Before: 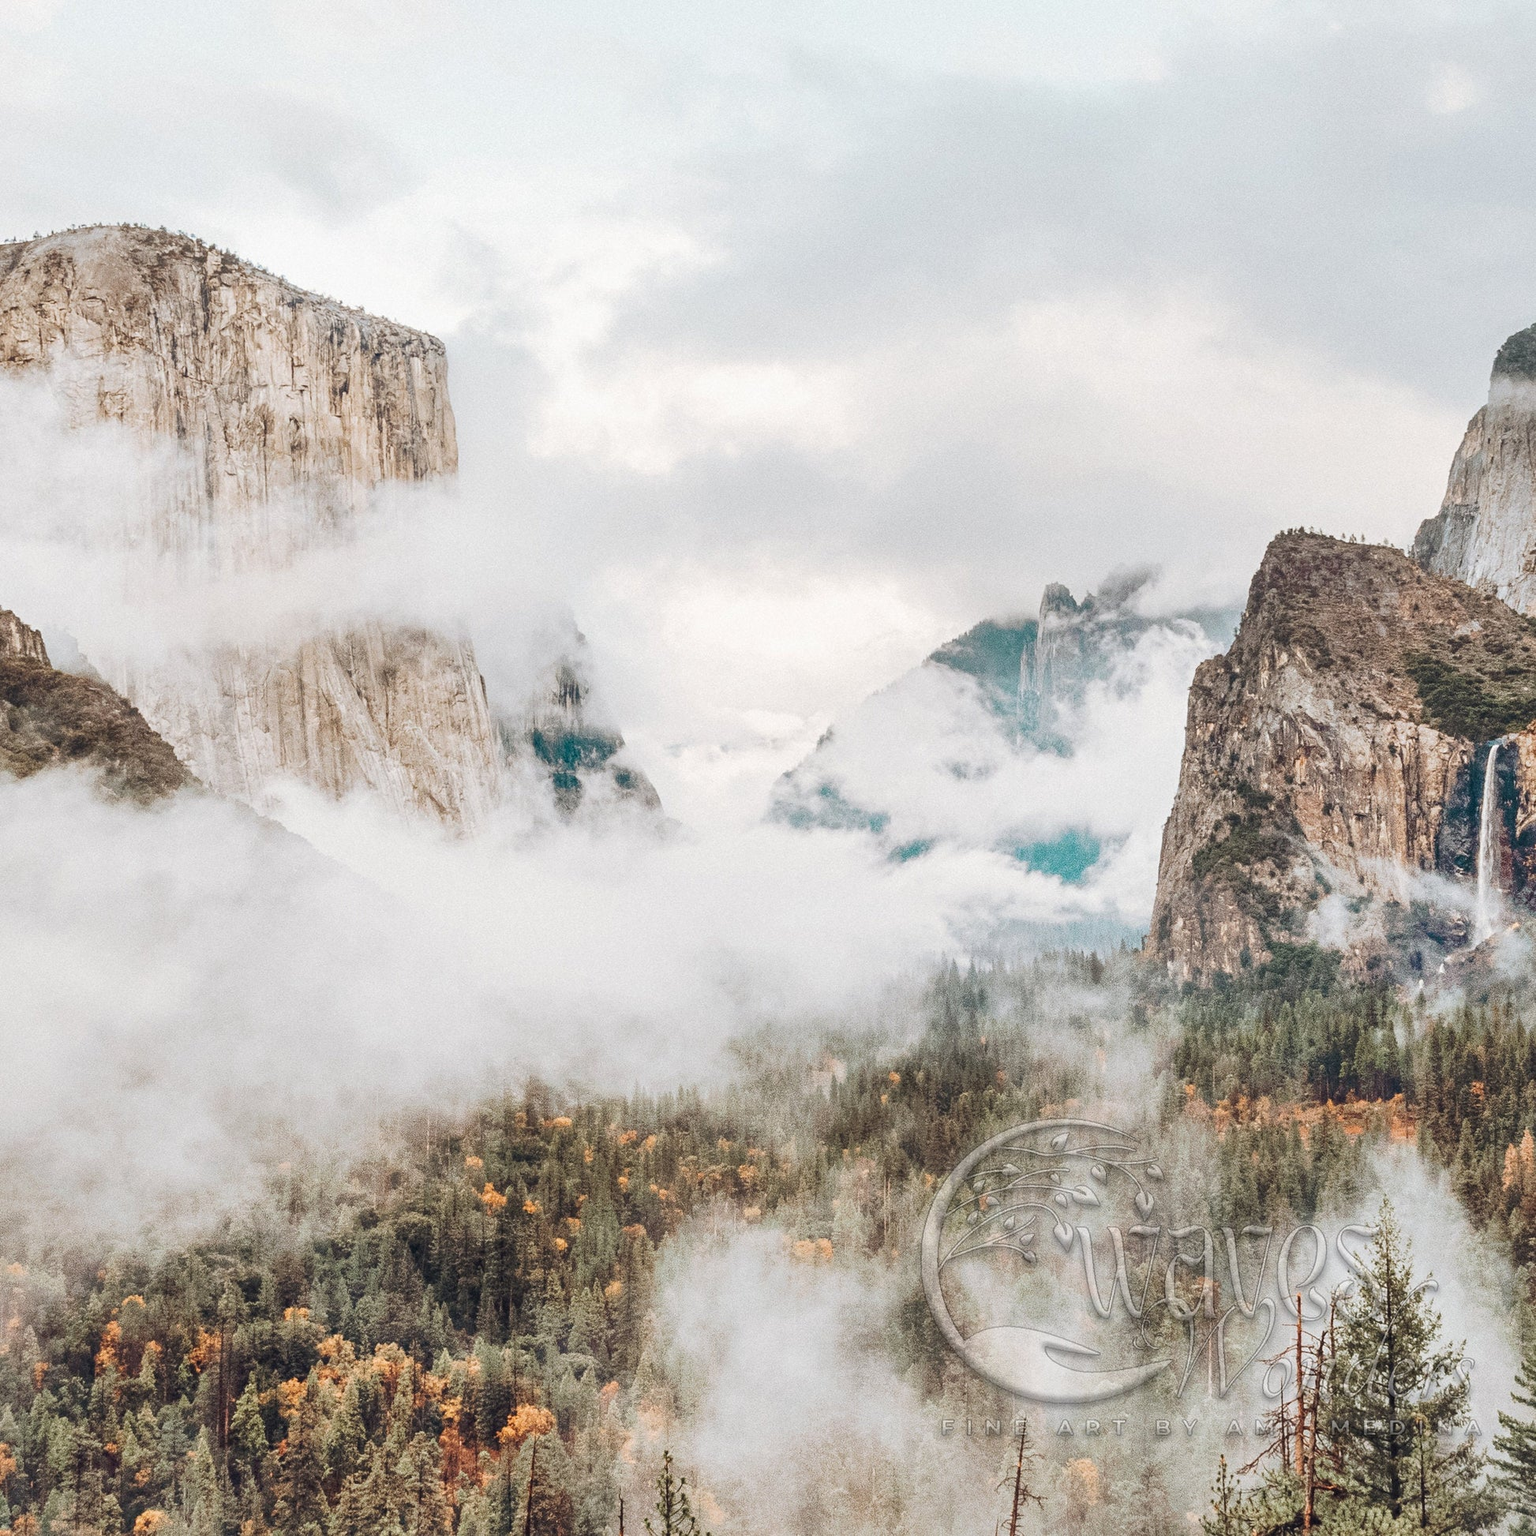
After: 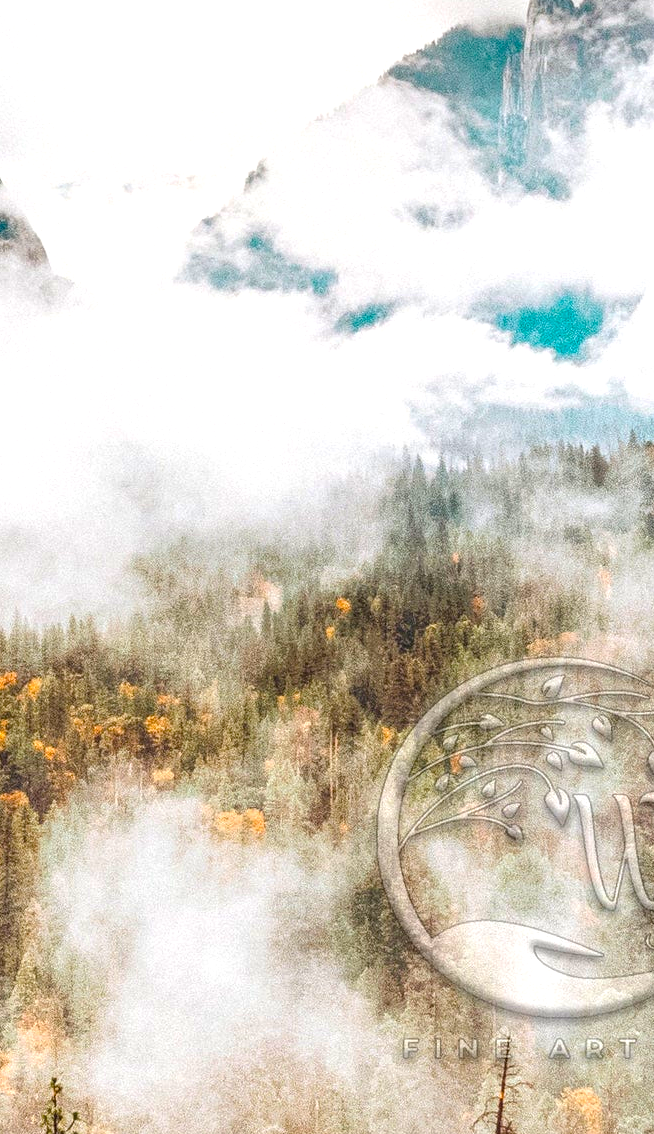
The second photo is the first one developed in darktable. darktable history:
crop: left 40.627%, top 39.069%, right 25.732%, bottom 2.65%
local contrast: on, module defaults
color balance rgb: linear chroma grading › global chroma 24.663%, perceptual saturation grading › global saturation 19.67%, perceptual brilliance grading › global brilliance 10.435%, perceptual brilliance grading › shadows 14.541%, global vibrance 20%
